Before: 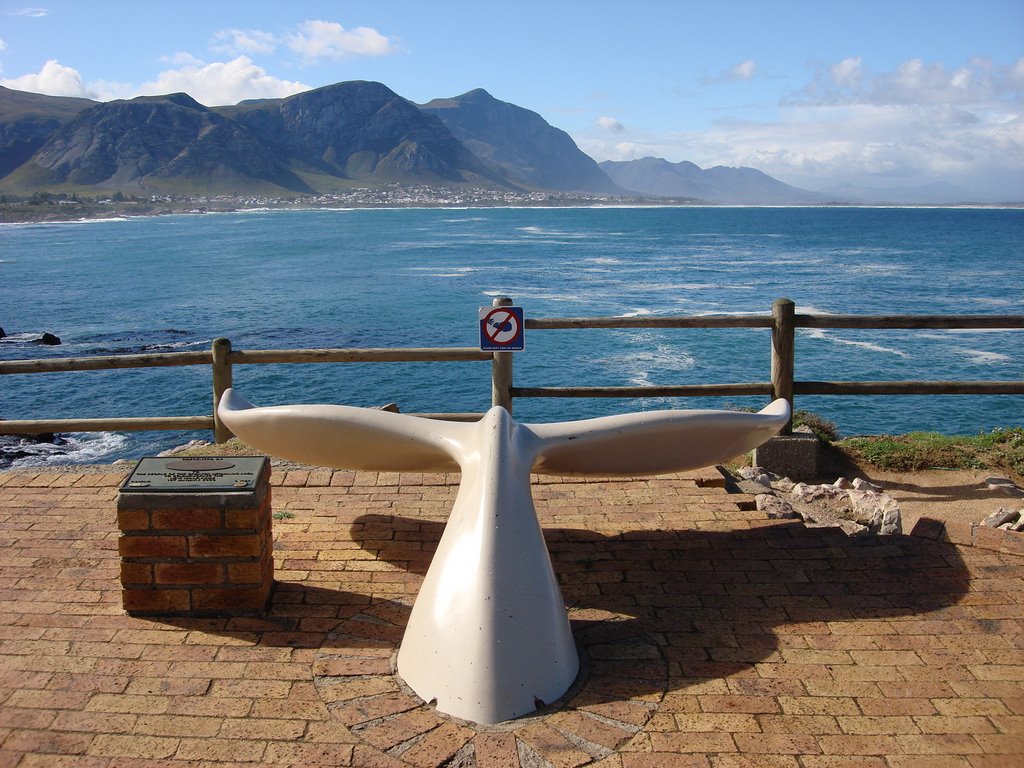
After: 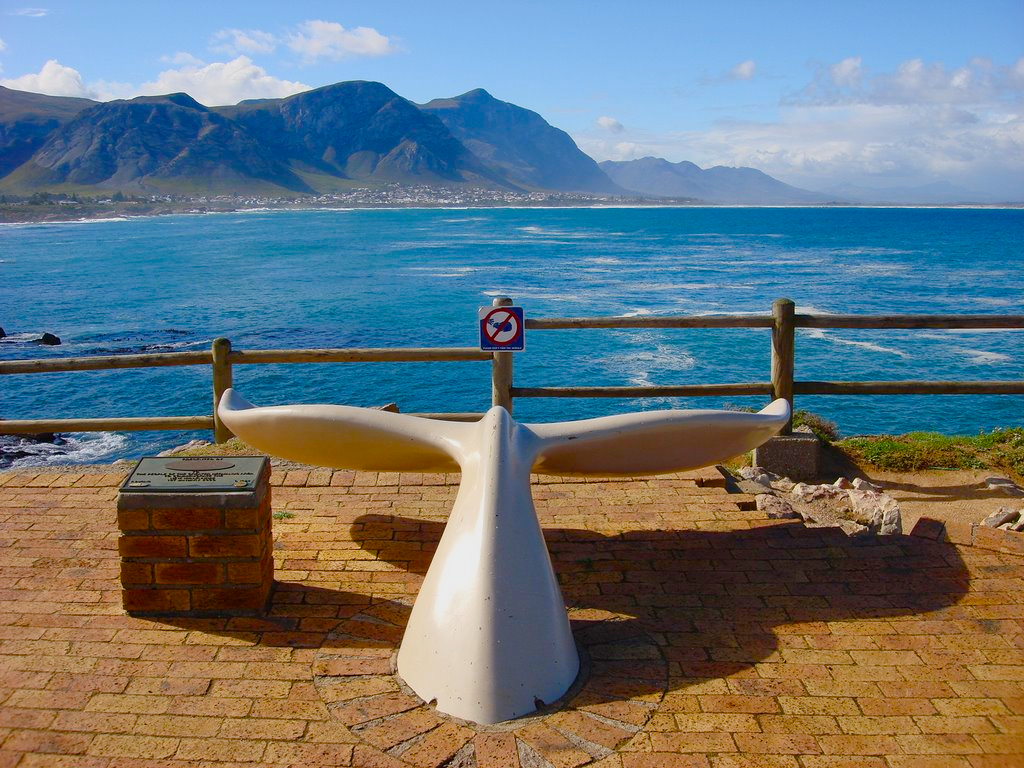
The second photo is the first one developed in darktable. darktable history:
color balance rgb: perceptual saturation grading › global saturation 43.962%, perceptual saturation grading › highlights -25.61%, perceptual saturation grading › shadows 49.425%, contrast -10.108%
